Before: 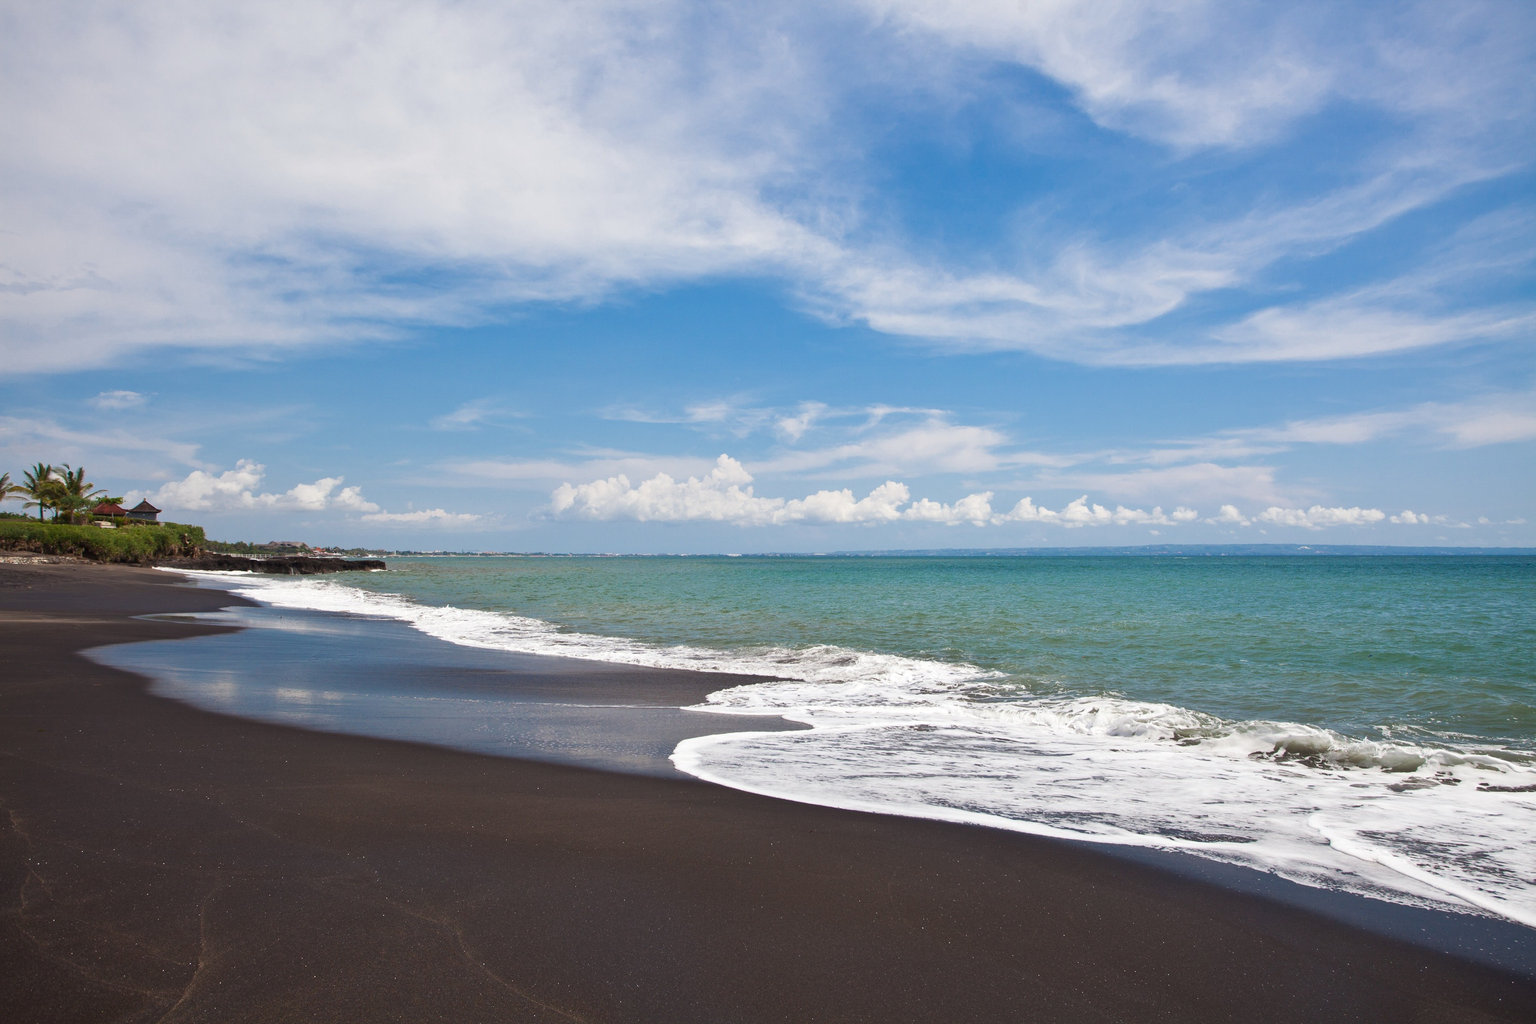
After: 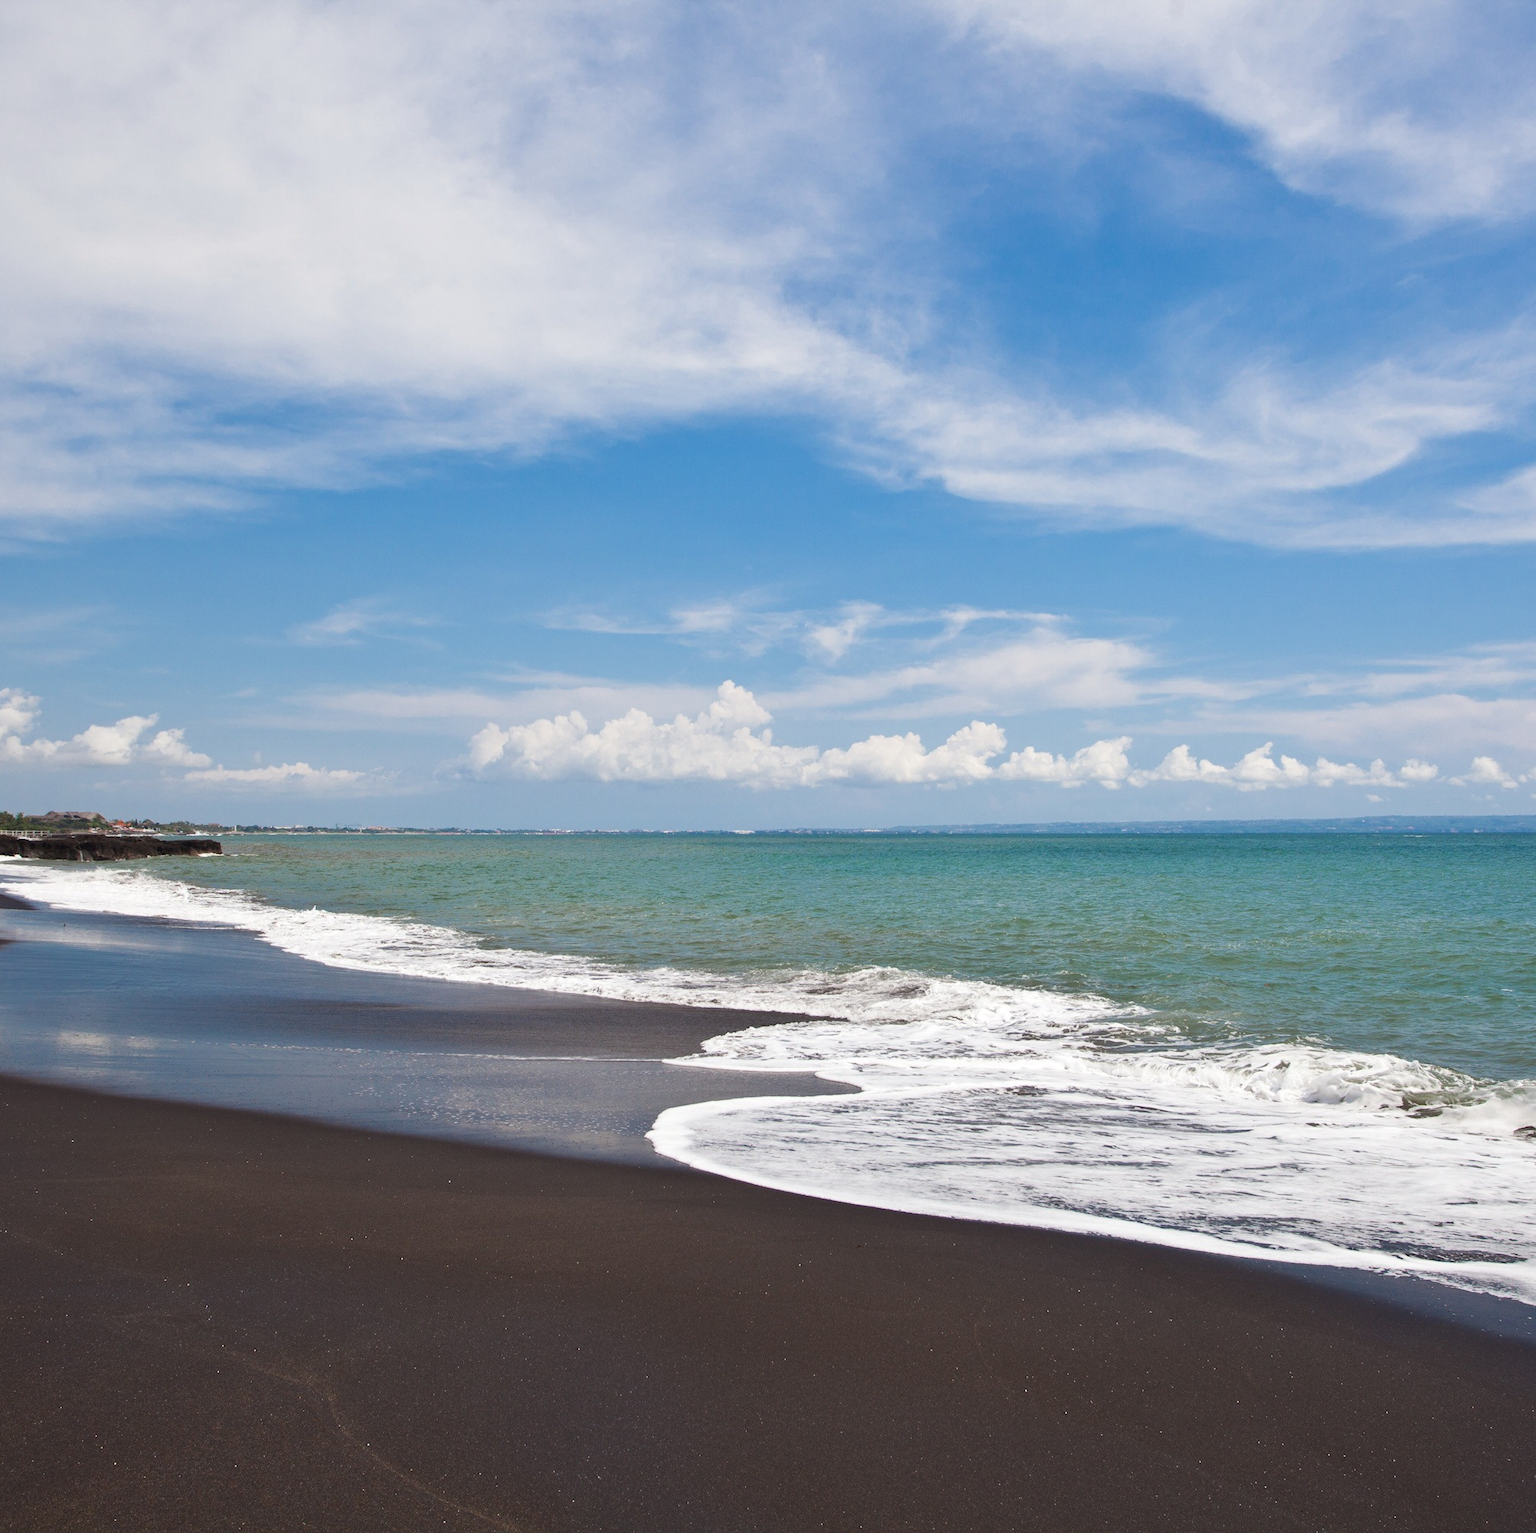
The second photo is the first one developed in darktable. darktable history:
crop and rotate: left 15.53%, right 17.724%
